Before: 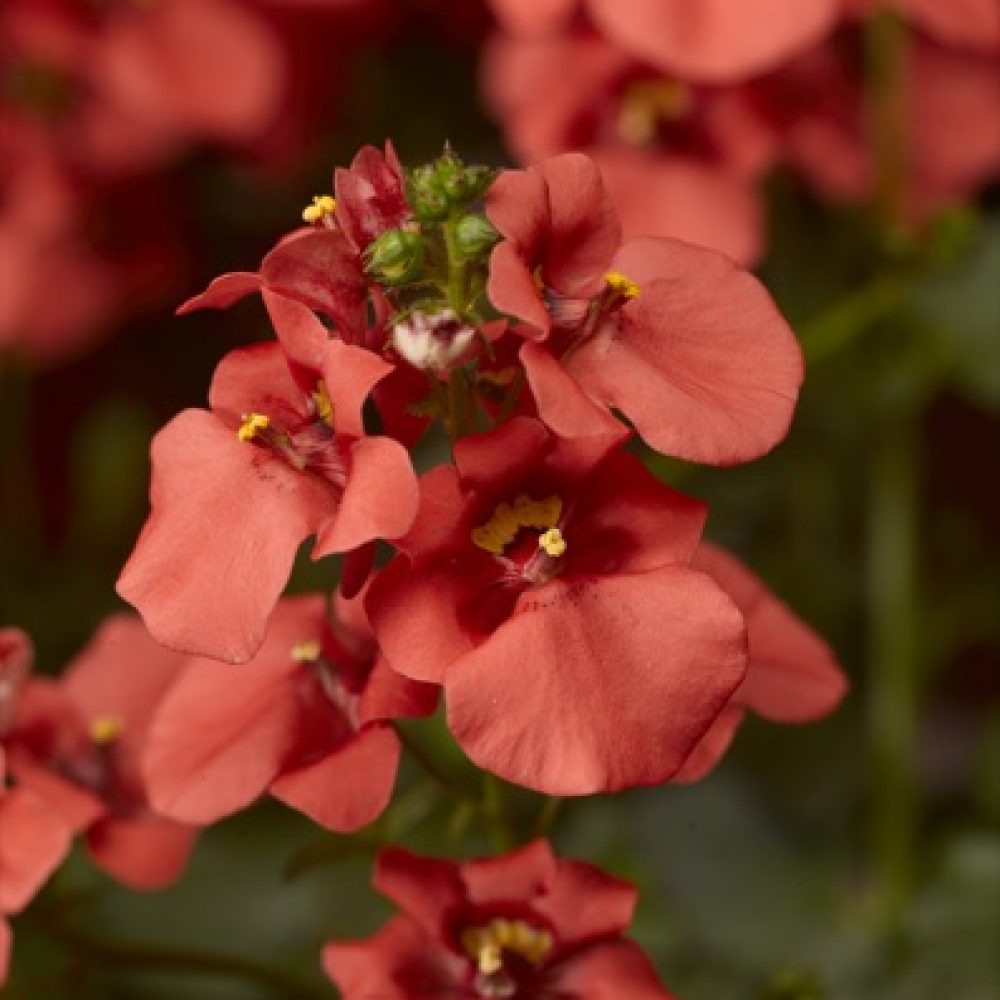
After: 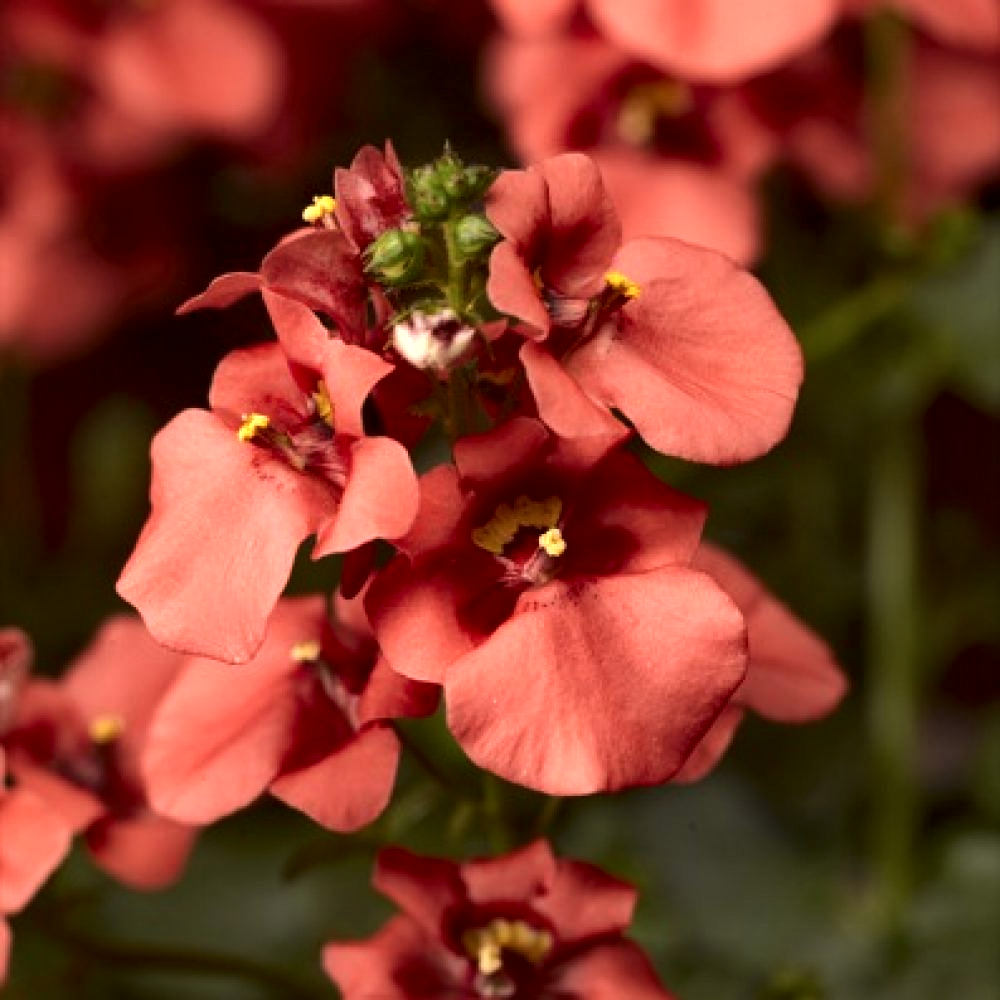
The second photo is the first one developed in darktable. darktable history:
local contrast: mode bilateral grid, contrast 25, coarseness 60, detail 151%, midtone range 0.2
tone equalizer: -8 EV 0.001 EV, -7 EV -0.002 EV, -6 EV 0.004 EV, -5 EV -0.056 EV, -4 EV -0.143 EV, -3 EV -0.171 EV, -2 EV 0.227 EV, -1 EV 0.71 EV, +0 EV 0.472 EV
